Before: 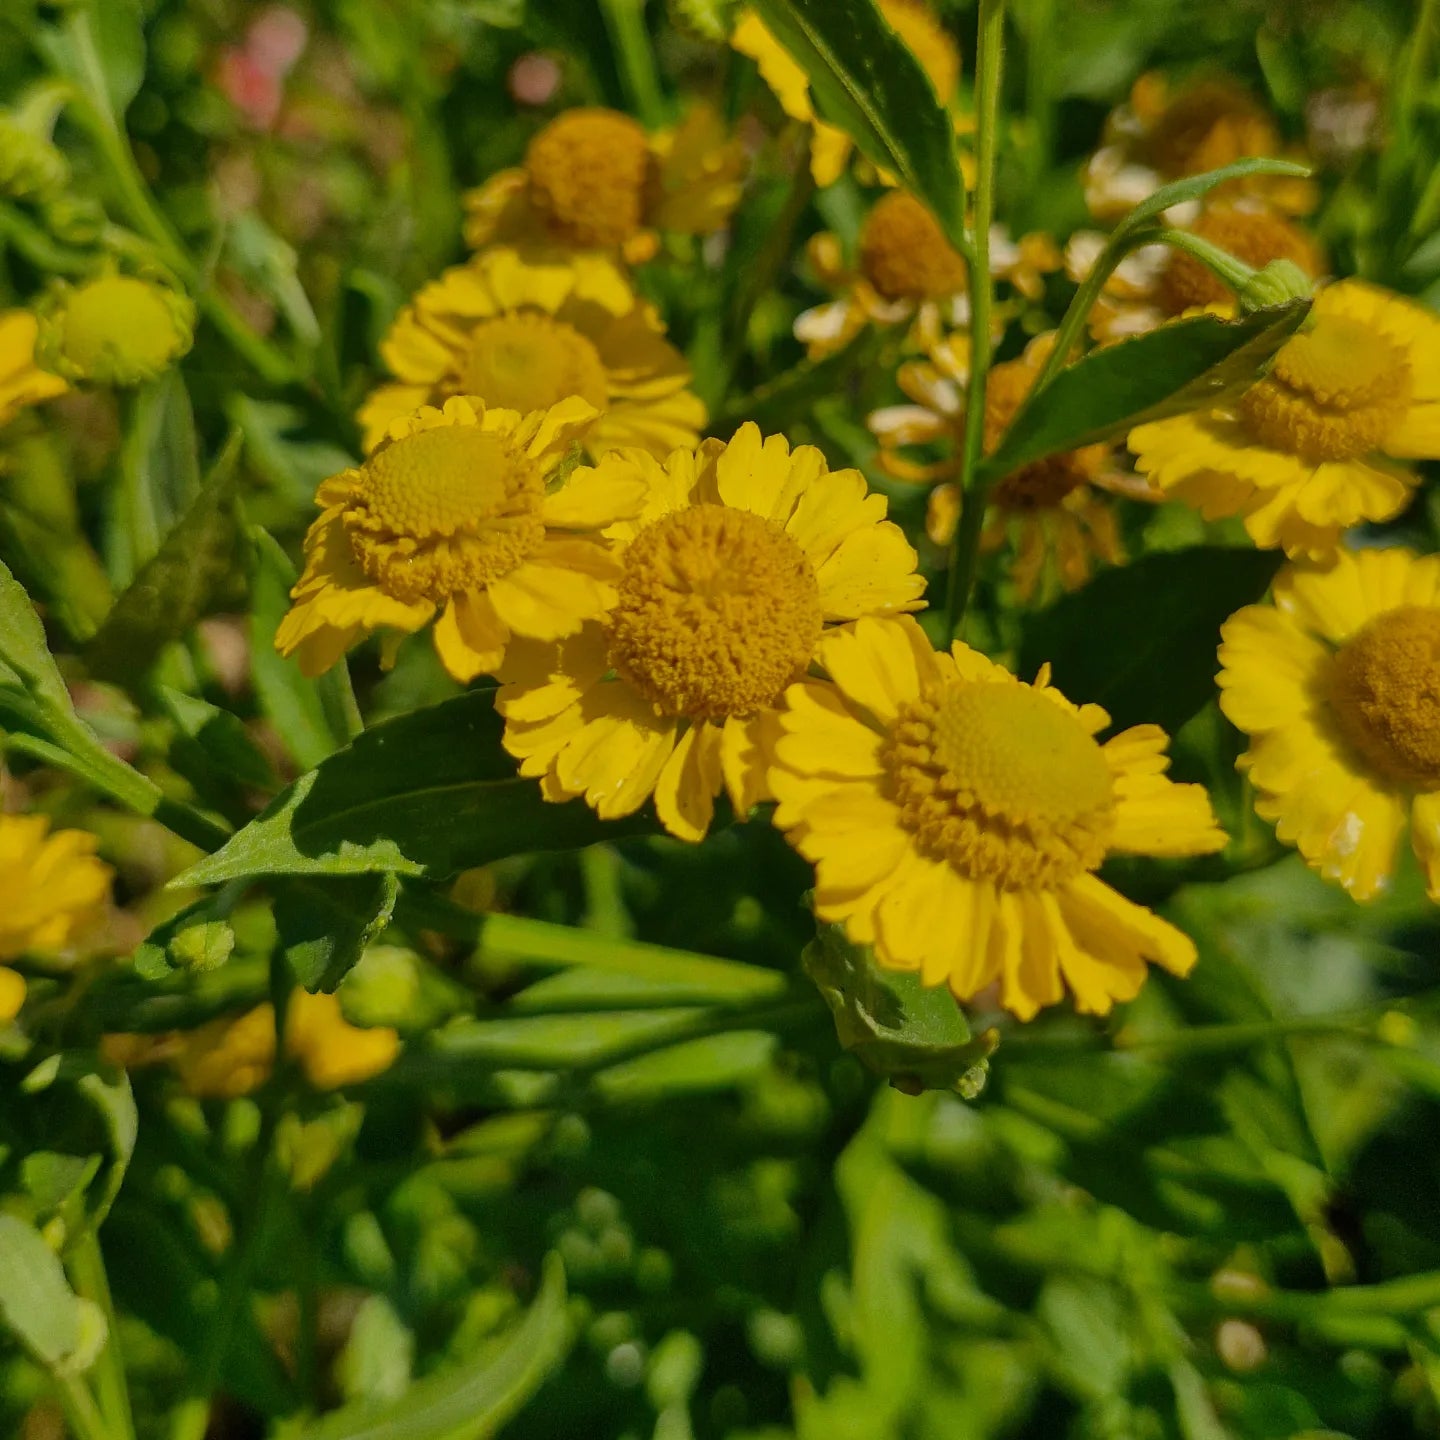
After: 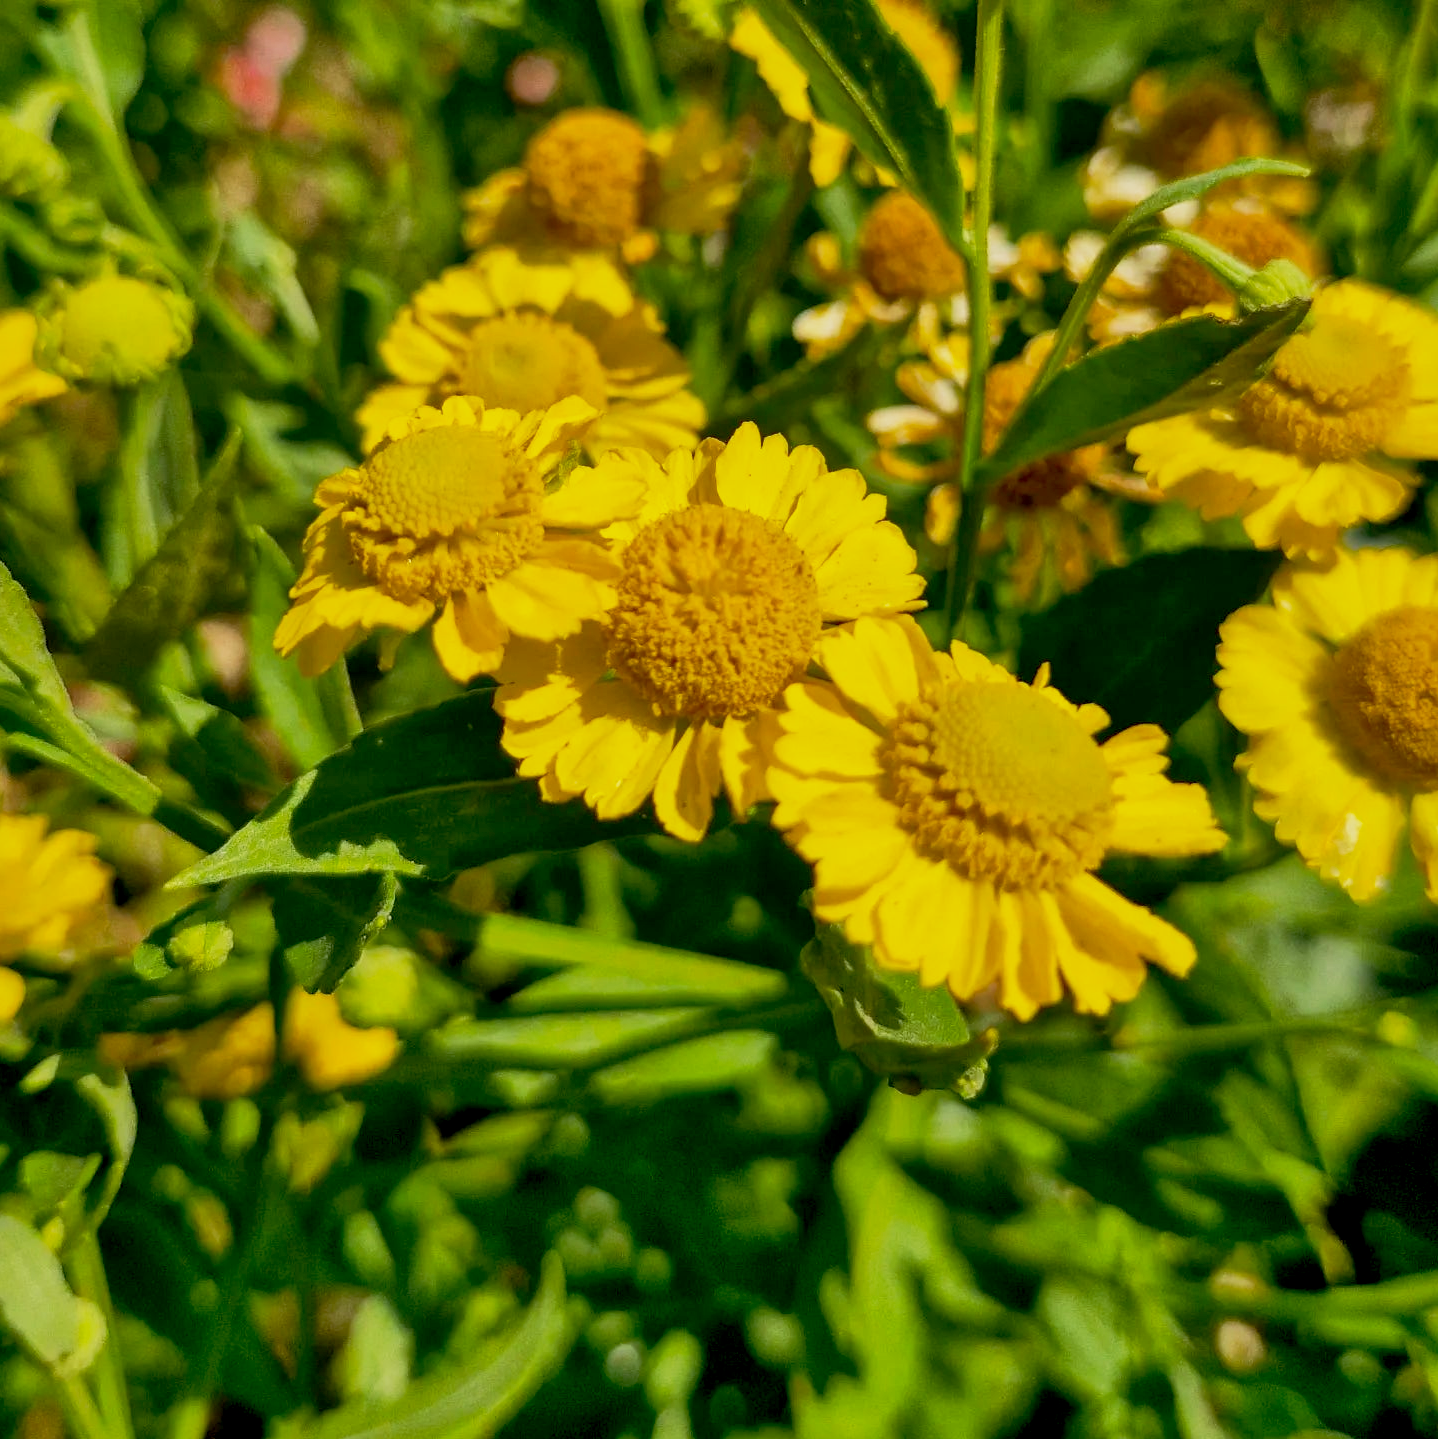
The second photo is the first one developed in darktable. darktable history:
tone equalizer: -8 EV -0.417 EV, -7 EV -0.389 EV, -6 EV -0.333 EV, -5 EV -0.222 EV, -3 EV 0.222 EV, -2 EV 0.333 EV, -1 EV 0.389 EV, +0 EV 0.417 EV, edges refinement/feathering 500, mask exposure compensation -1.57 EV, preserve details no
local contrast: mode bilateral grid, contrast 10, coarseness 25, detail 115%, midtone range 0.2
exposure: black level correction 0.007, compensate highlight preservation false
base curve: curves: ch0 [(0, 0) (0.088, 0.125) (0.176, 0.251) (0.354, 0.501) (0.613, 0.749) (1, 0.877)], preserve colors none
crop and rotate: left 0.126%
shadows and highlights: on, module defaults
